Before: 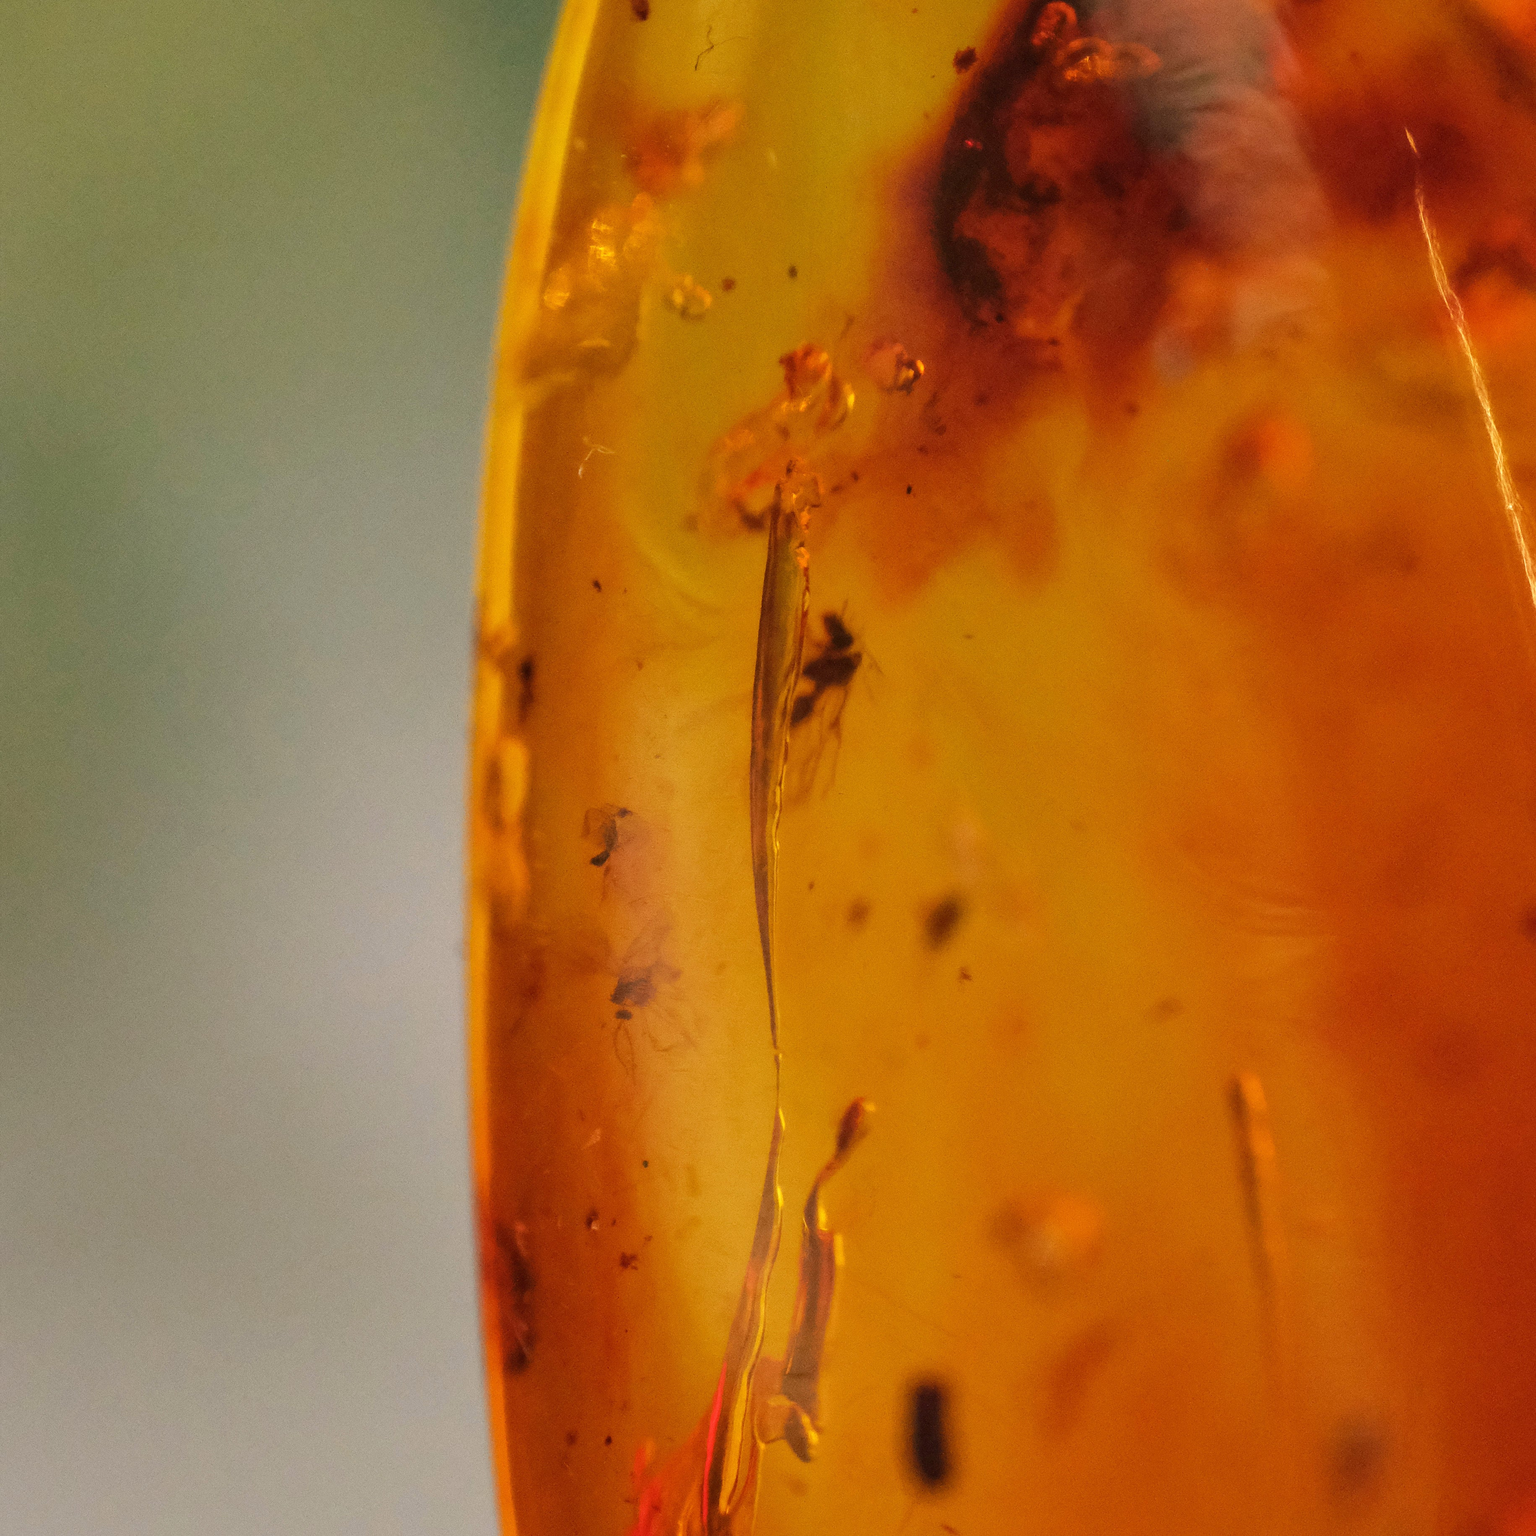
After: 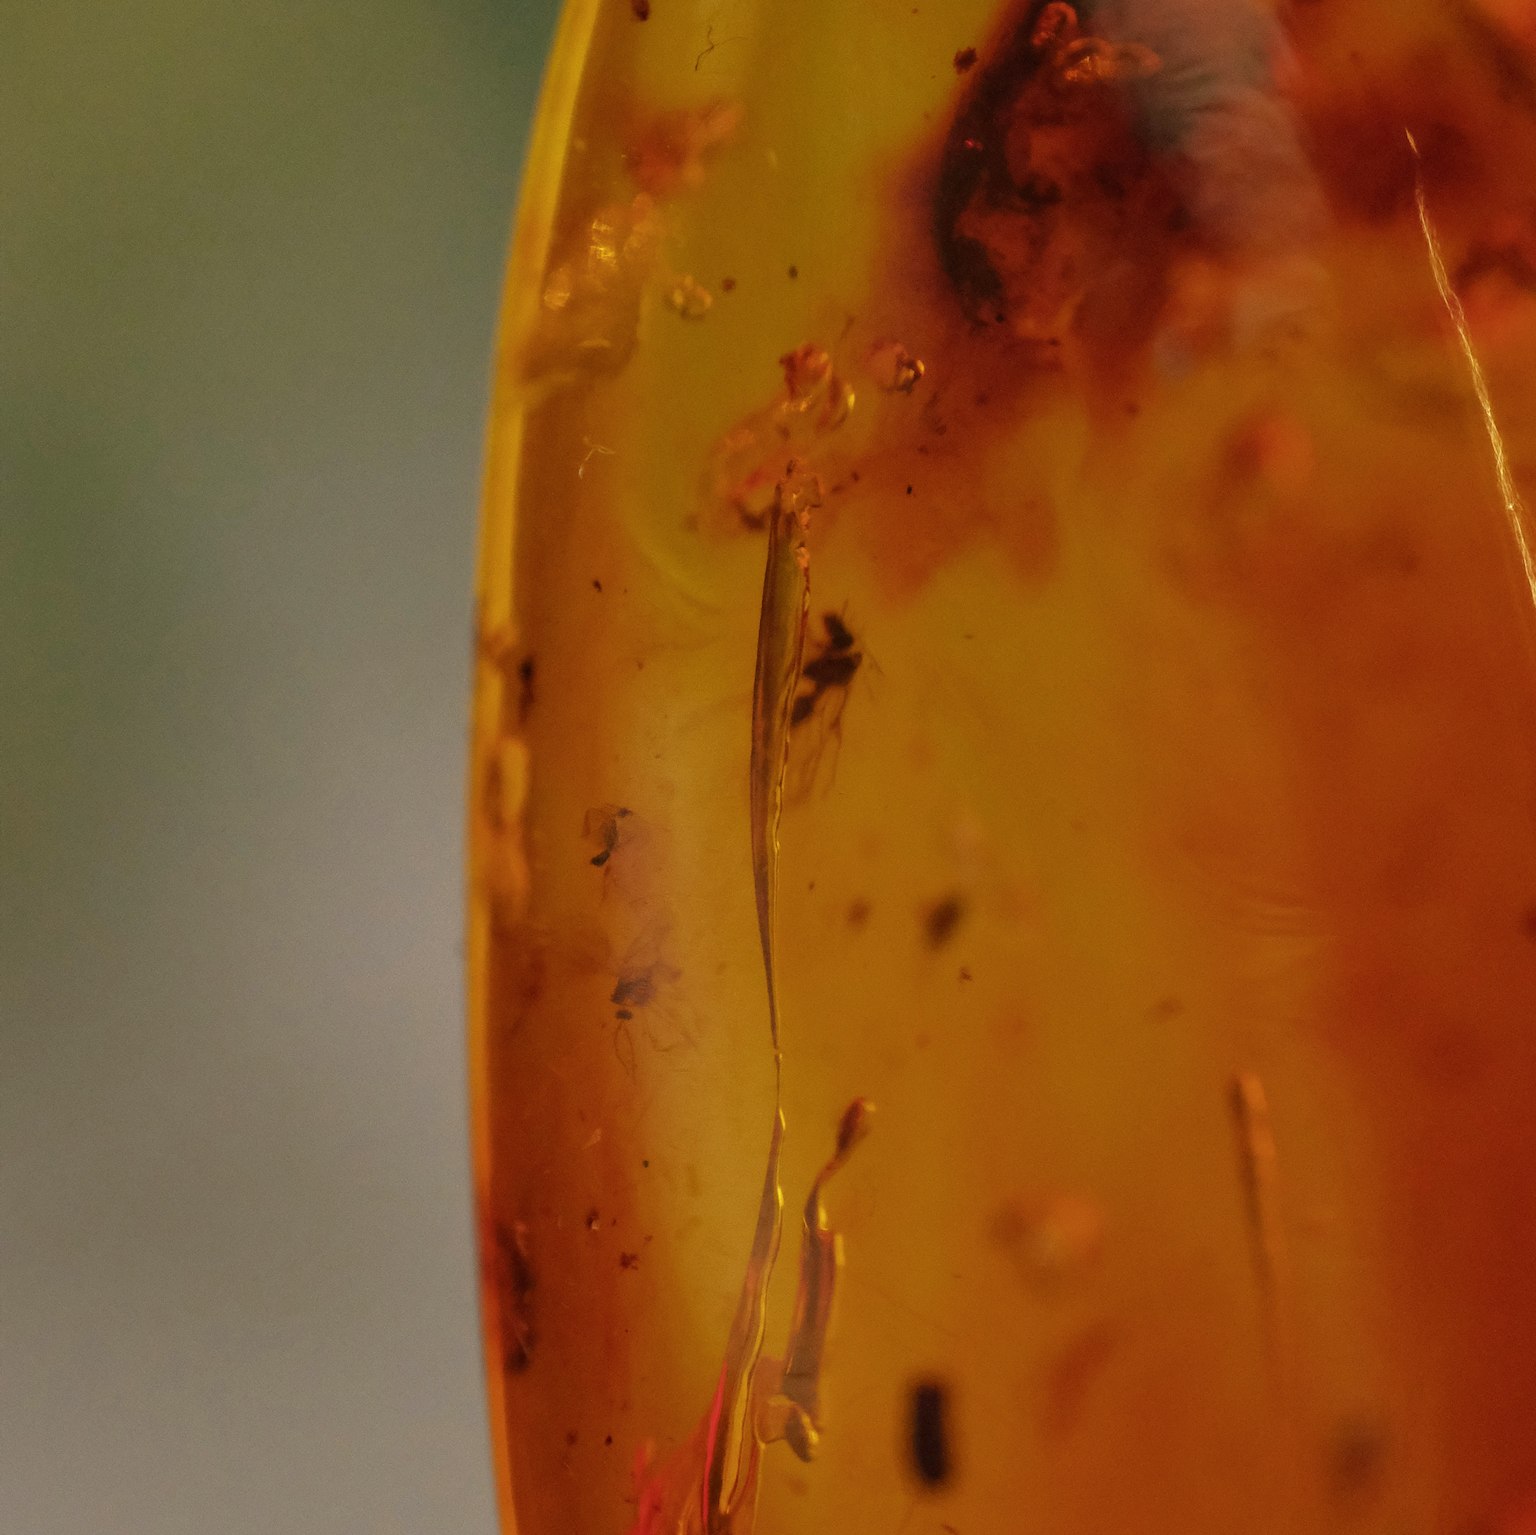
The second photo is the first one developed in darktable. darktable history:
base curve: curves: ch0 [(0, 0) (0.595, 0.418) (1, 1)]
color calibration: x 0.334, y 0.349, temperature 5415.9 K, gamut compression 1.66
